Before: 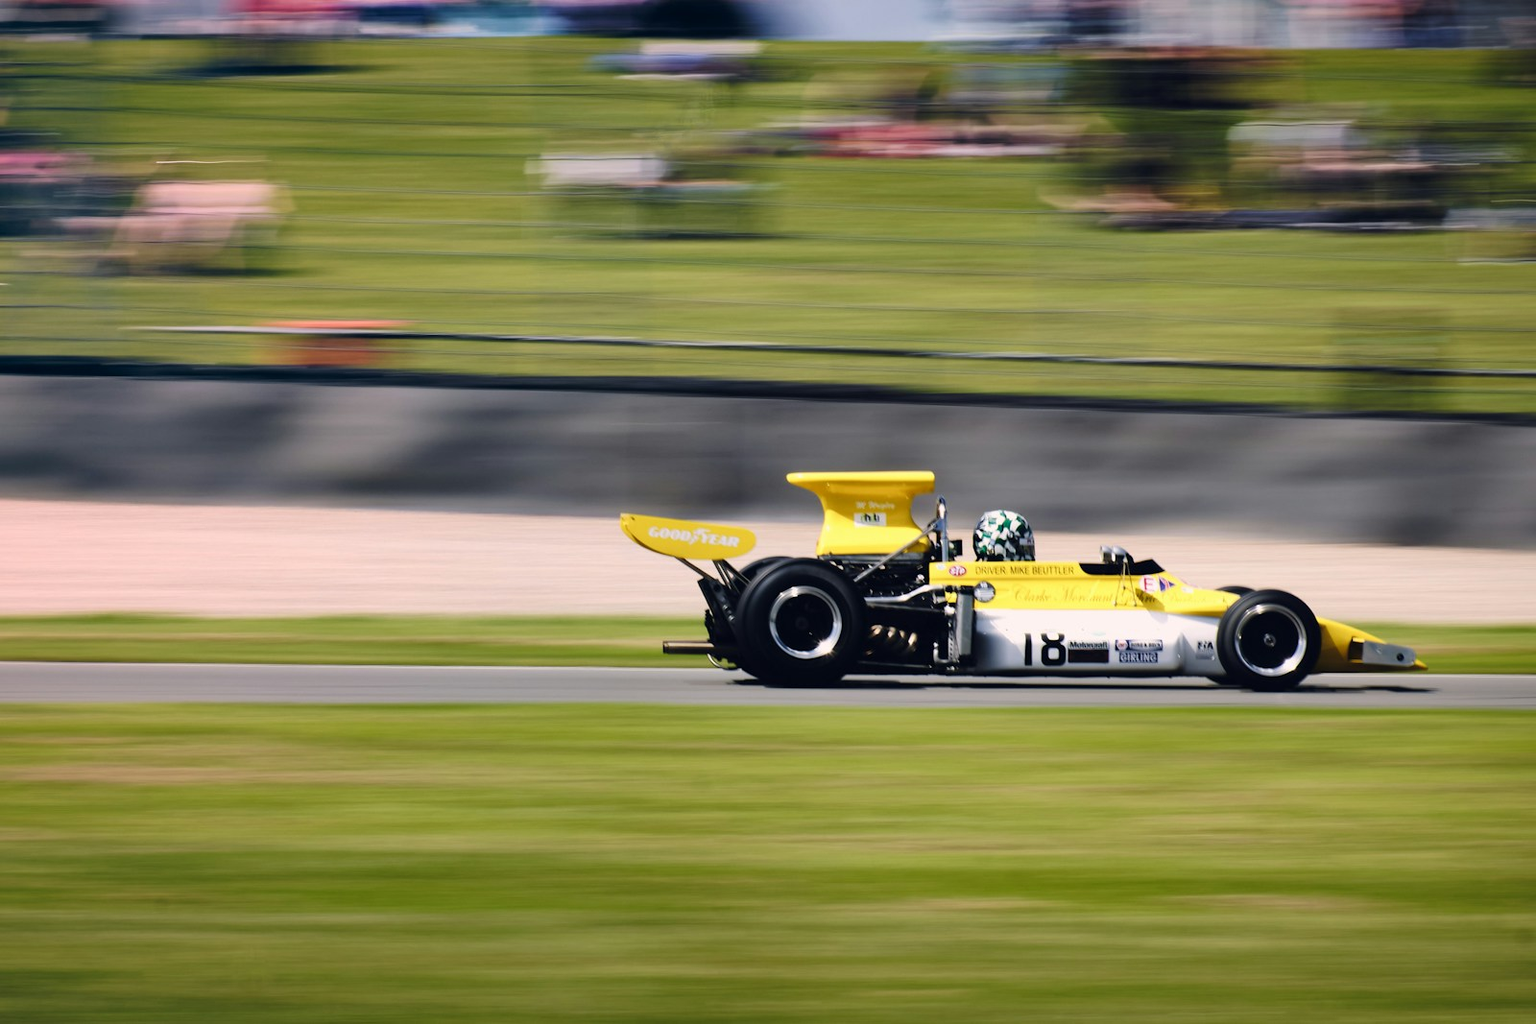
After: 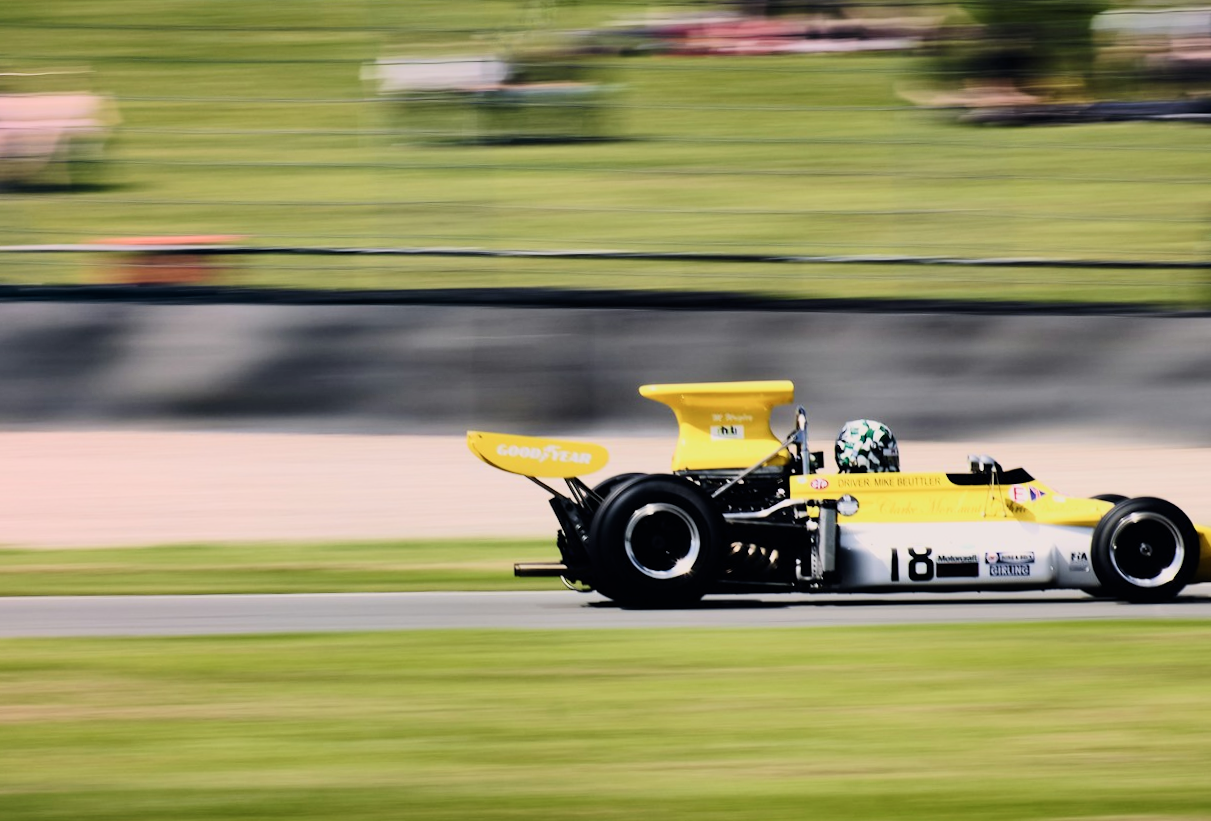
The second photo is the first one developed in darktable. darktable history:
filmic rgb: black relative exposure -7.65 EV, white relative exposure 4.56 EV, hardness 3.61, color science v6 (2022)
crop and rotate: left 11.831%, top 11.346%, right 13.429%, bottom 13.899%
contrast brightness saturation: contrast 0.24, brightness 0.09
rotate and perspective: rotation -1.17°, automatic cropping off
